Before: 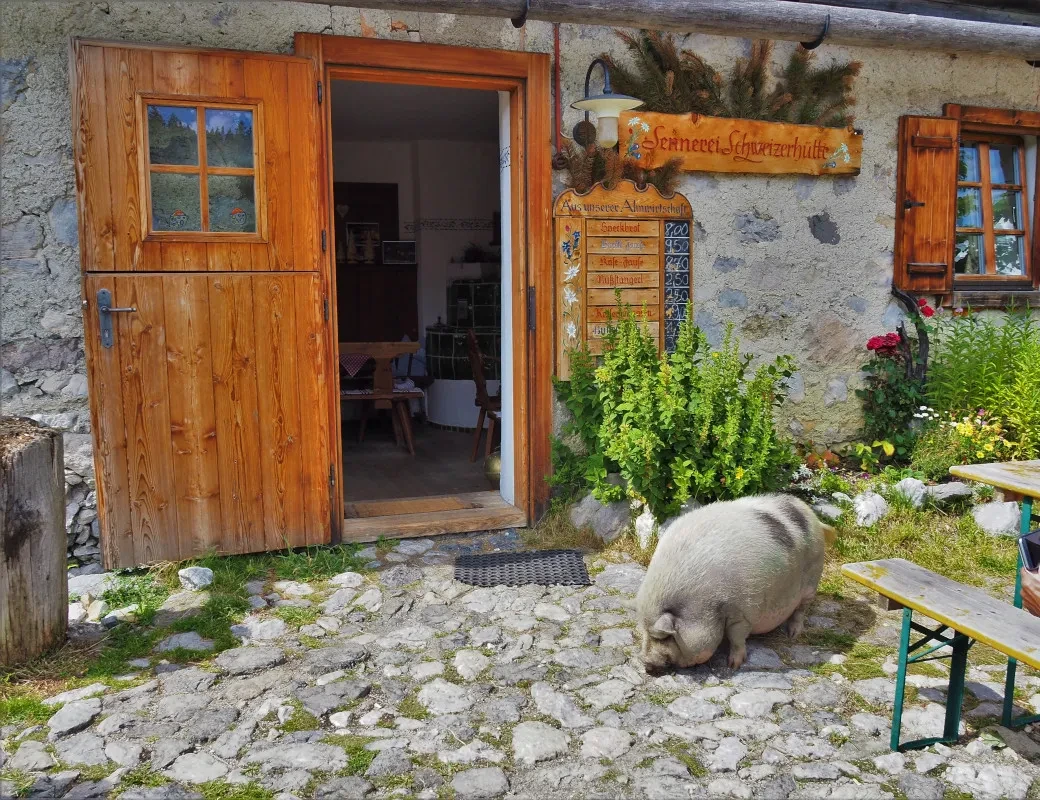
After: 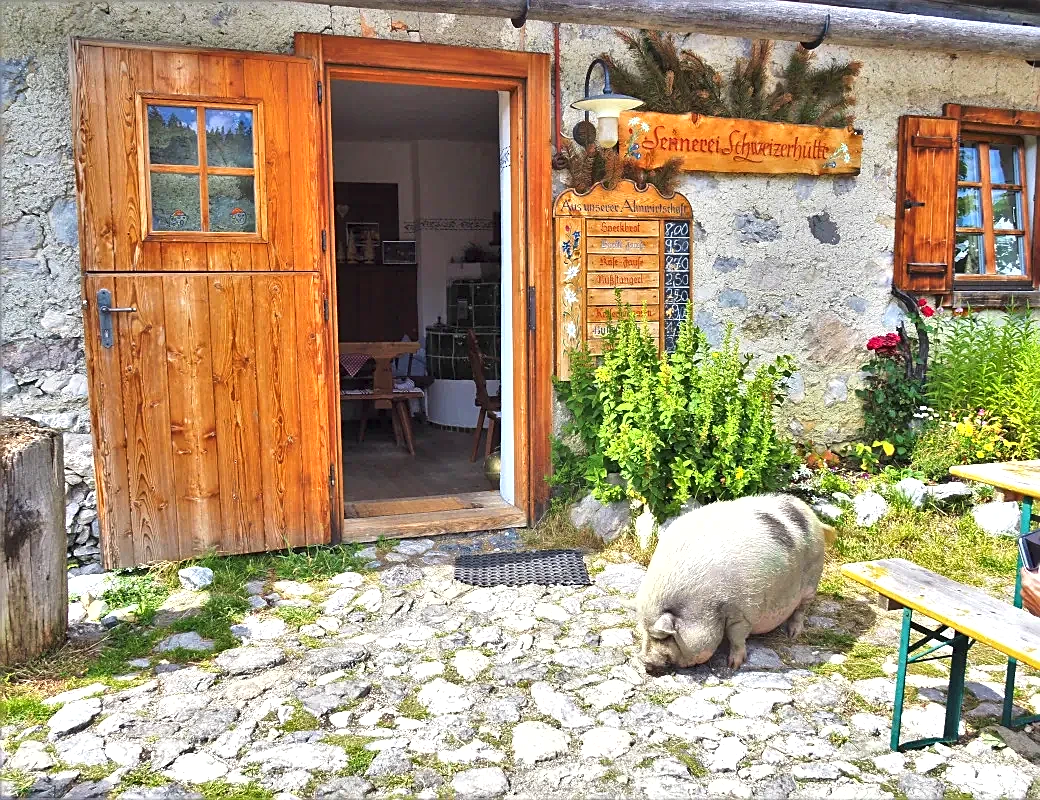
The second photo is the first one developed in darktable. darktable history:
exposure: black level correction 0, exposure 1 EV, compensate exposure bias true, compensate highlight preservation false
fill light: on, module defaults
sharpen: amount 0.478
local contrast: mode bilateral grid, contrast 20, coarseness 50, detail 120%, midtone range 0.2
